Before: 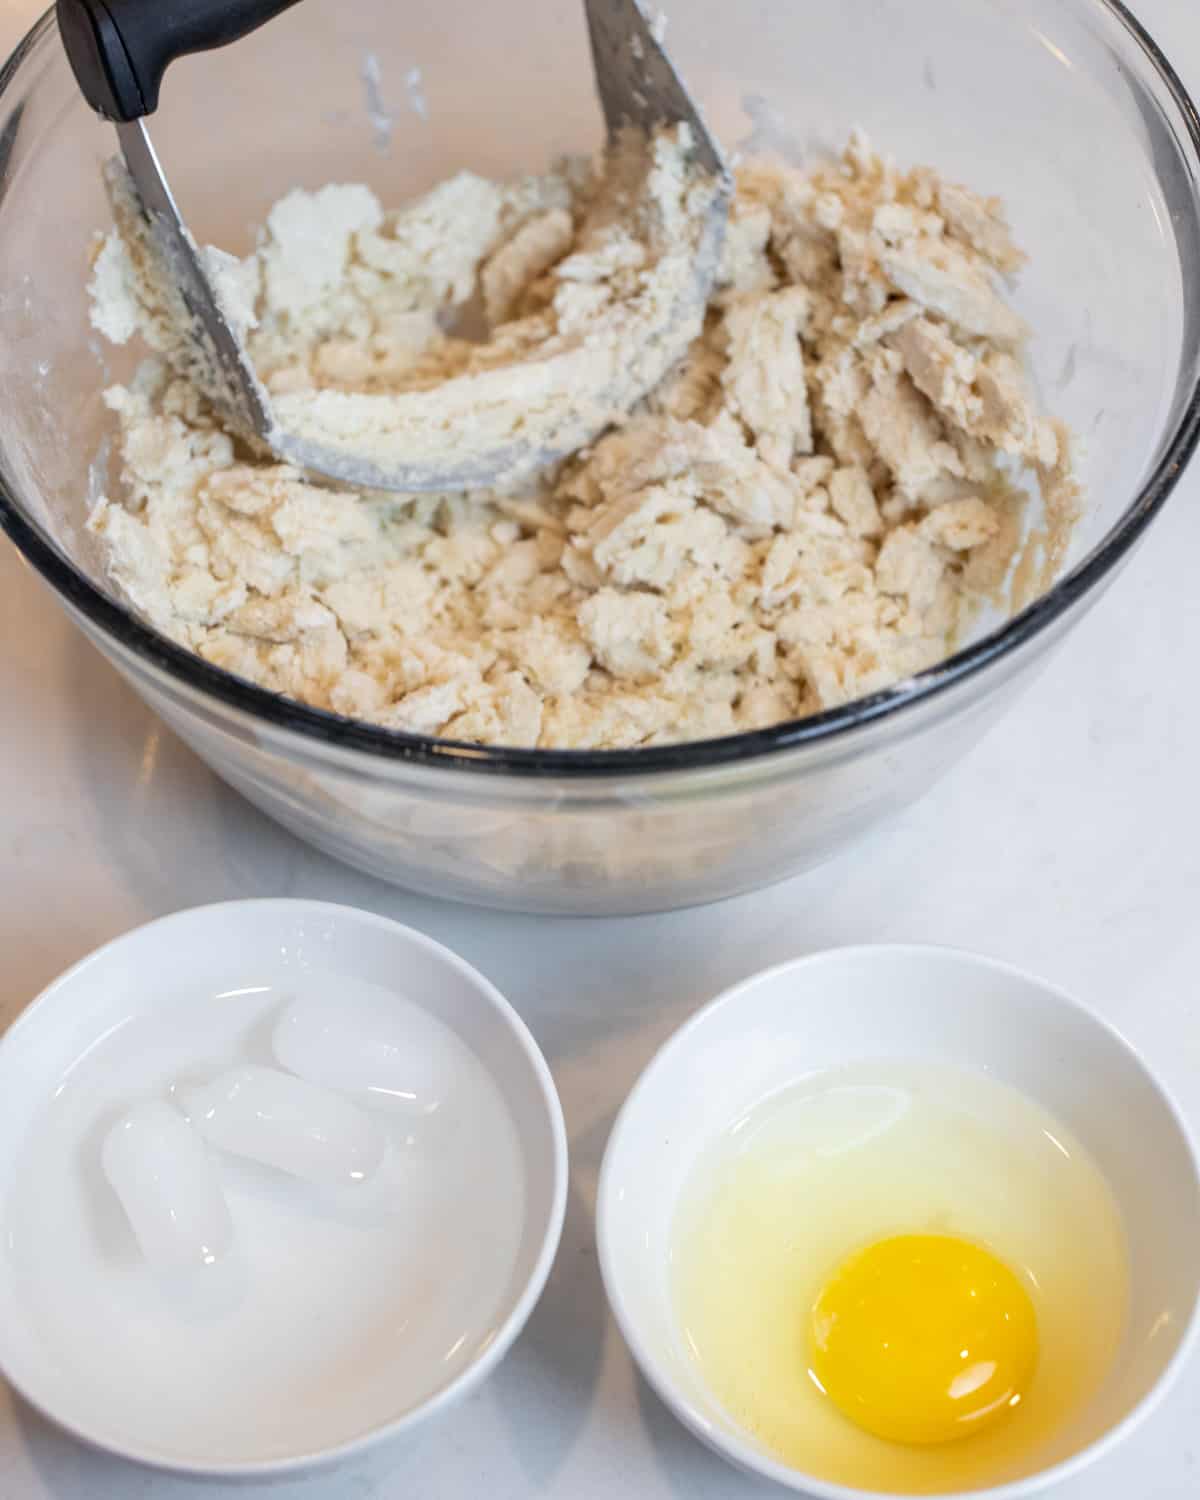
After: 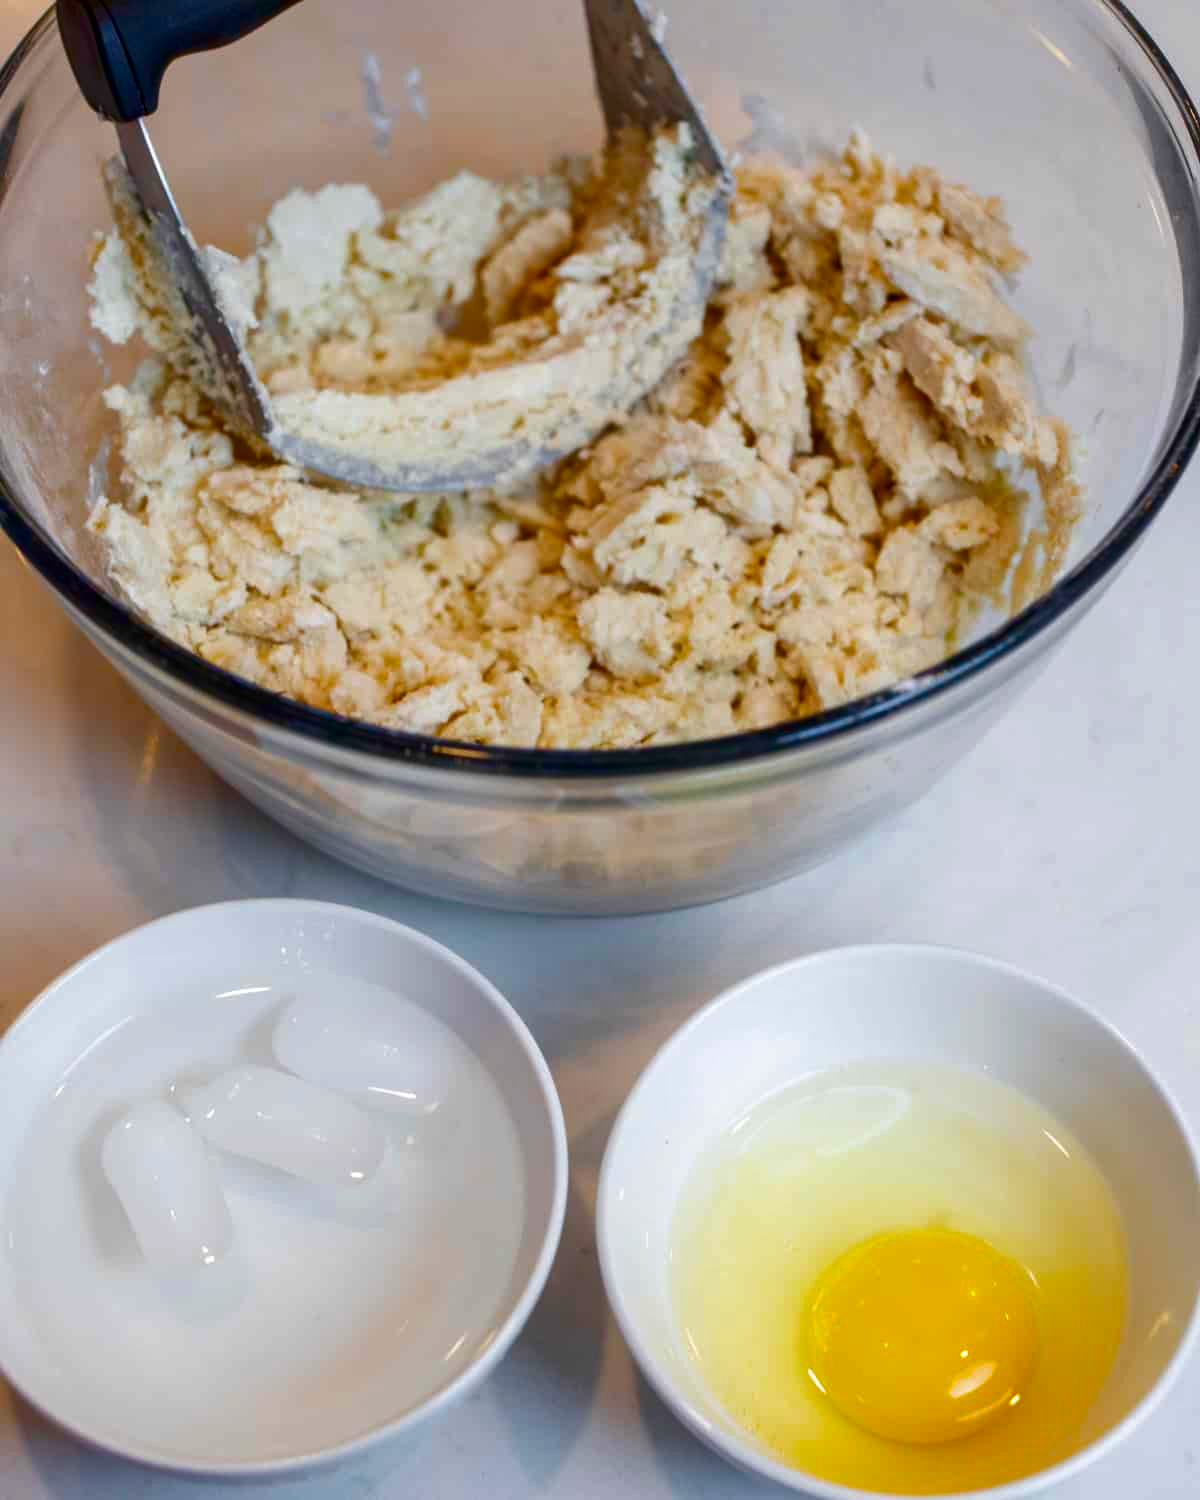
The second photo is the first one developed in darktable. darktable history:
color balance rgb: linear chroma grading › global chroma 18.9%, perceptual saturation grading › global saturation 20%, perceptual saturation grading › highlights -25%, perceptual saturation grading › shadows 50%, global vibrance 18.93%
contrast brightness saturation: brightness -0.25, saturation 0.2
bloom: size 15%, threshold 97%, strength 7%
